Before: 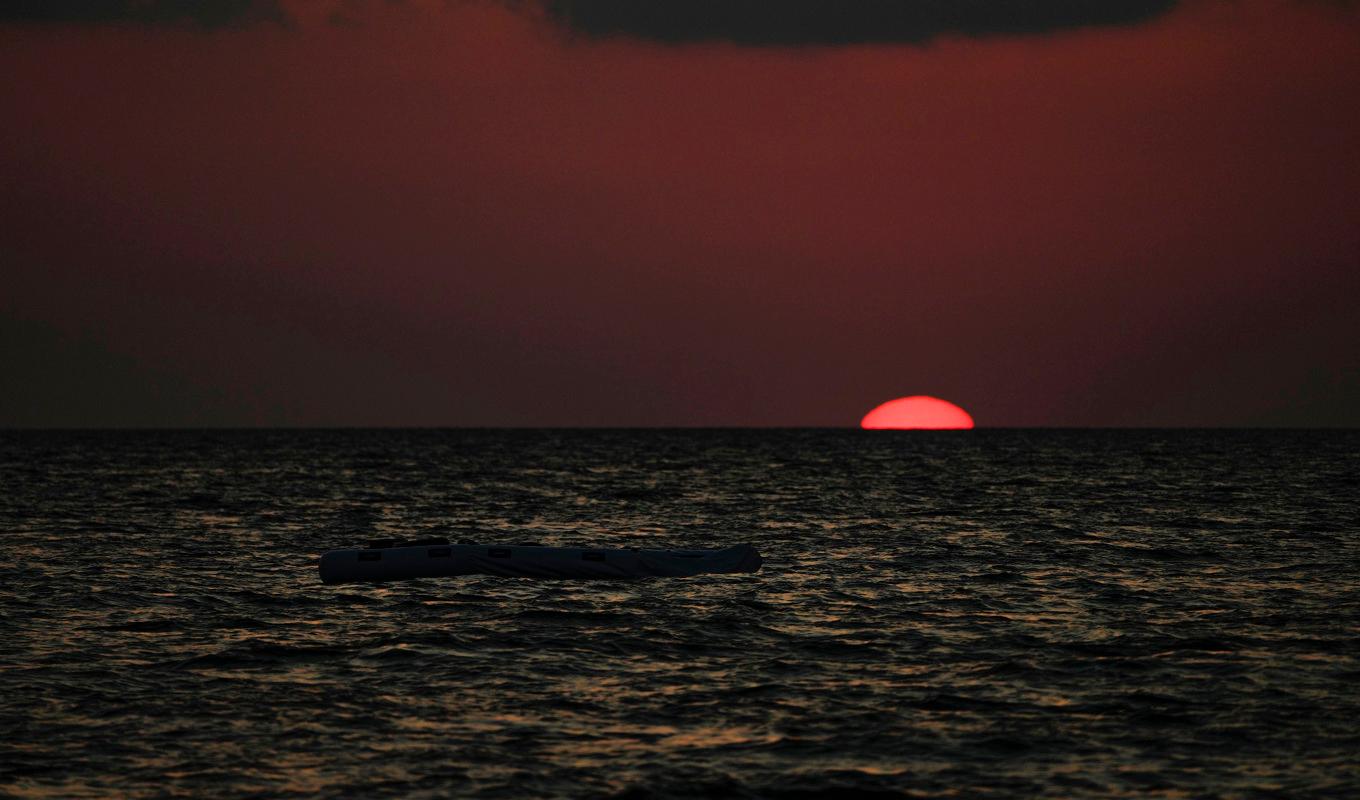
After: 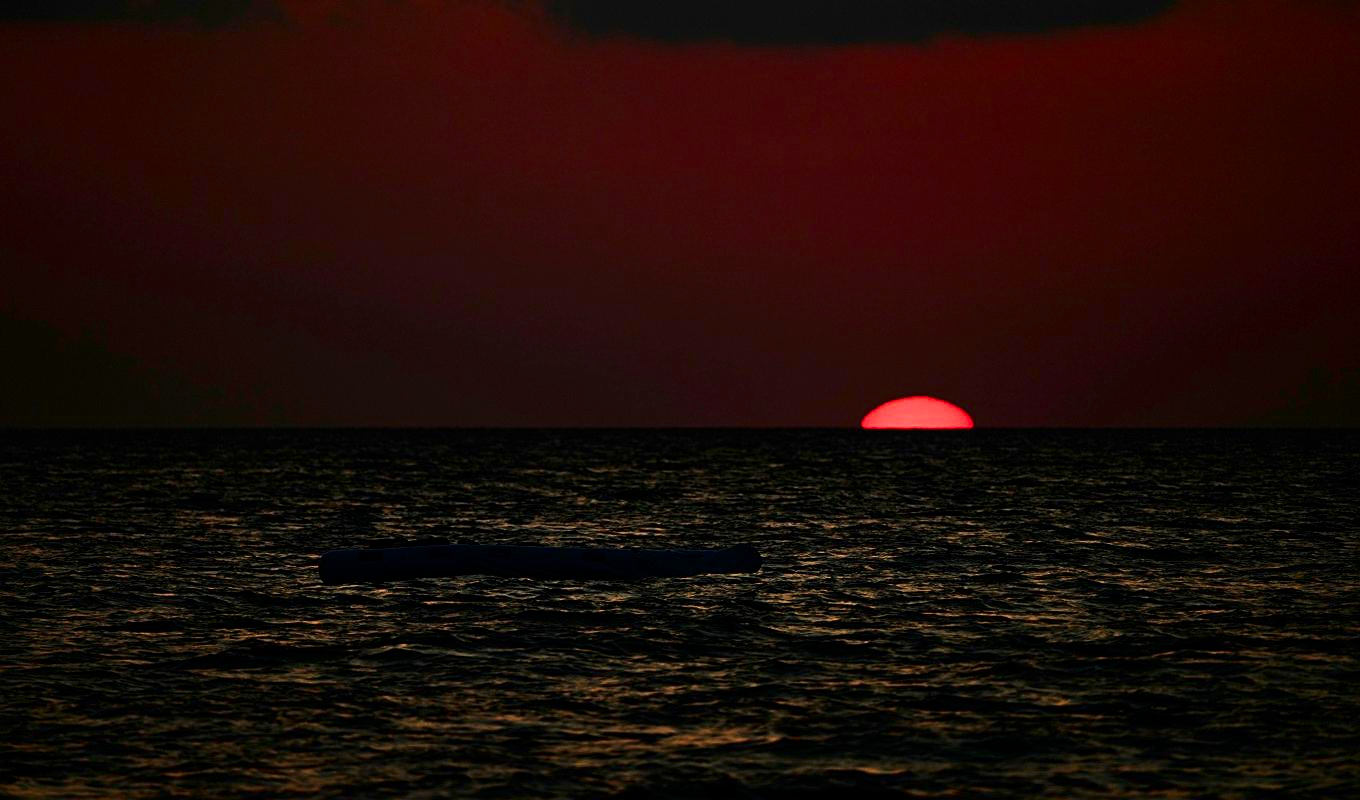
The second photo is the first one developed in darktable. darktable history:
contrast brightness saturation: contrast 0.197, brightness -0.106, saturation 0.095
sharpen: on, module defaults
exposure: black level correction 0.001, compensate exposure bias true, compensate highlight preservation false
